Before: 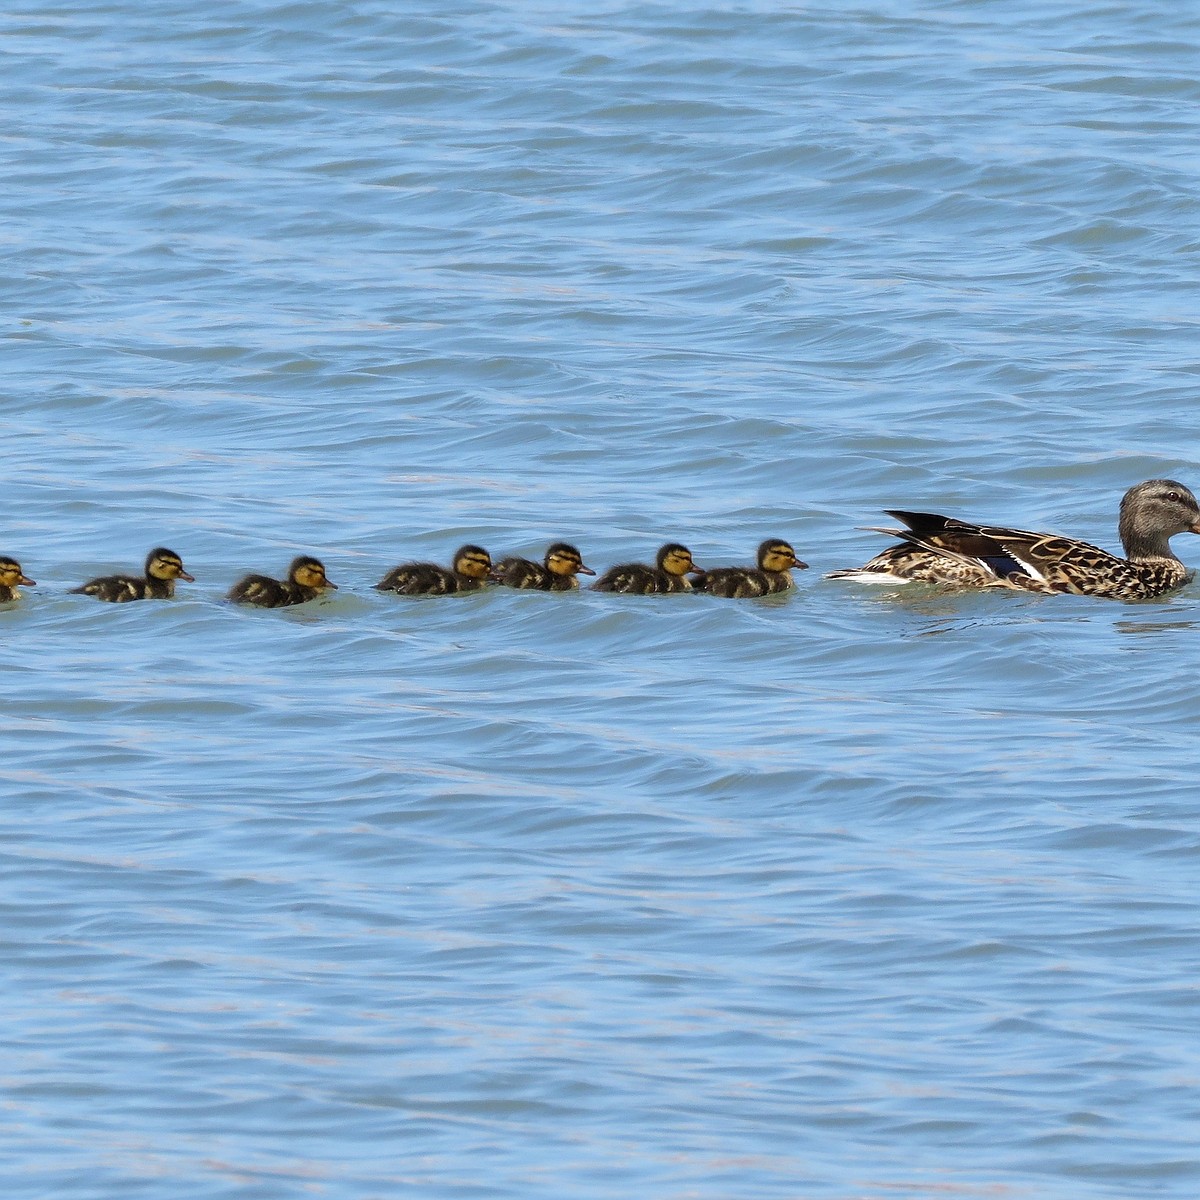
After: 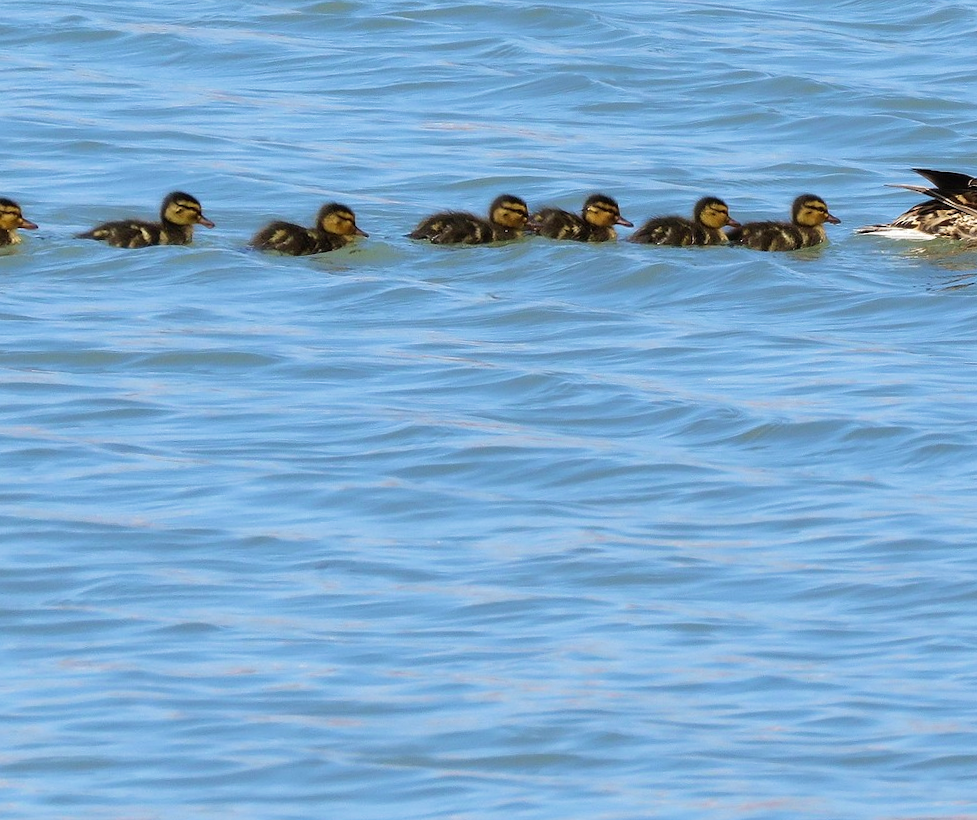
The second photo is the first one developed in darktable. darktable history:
rotate and perspective: rotation 0.679°, lens shift (horizontal) 0.136, crop left 0.009, crop right 0.991, crop top 0.078, crop bottom 0.95
crop: top 26.531%, right 17.959%
velvia: strength 29%
